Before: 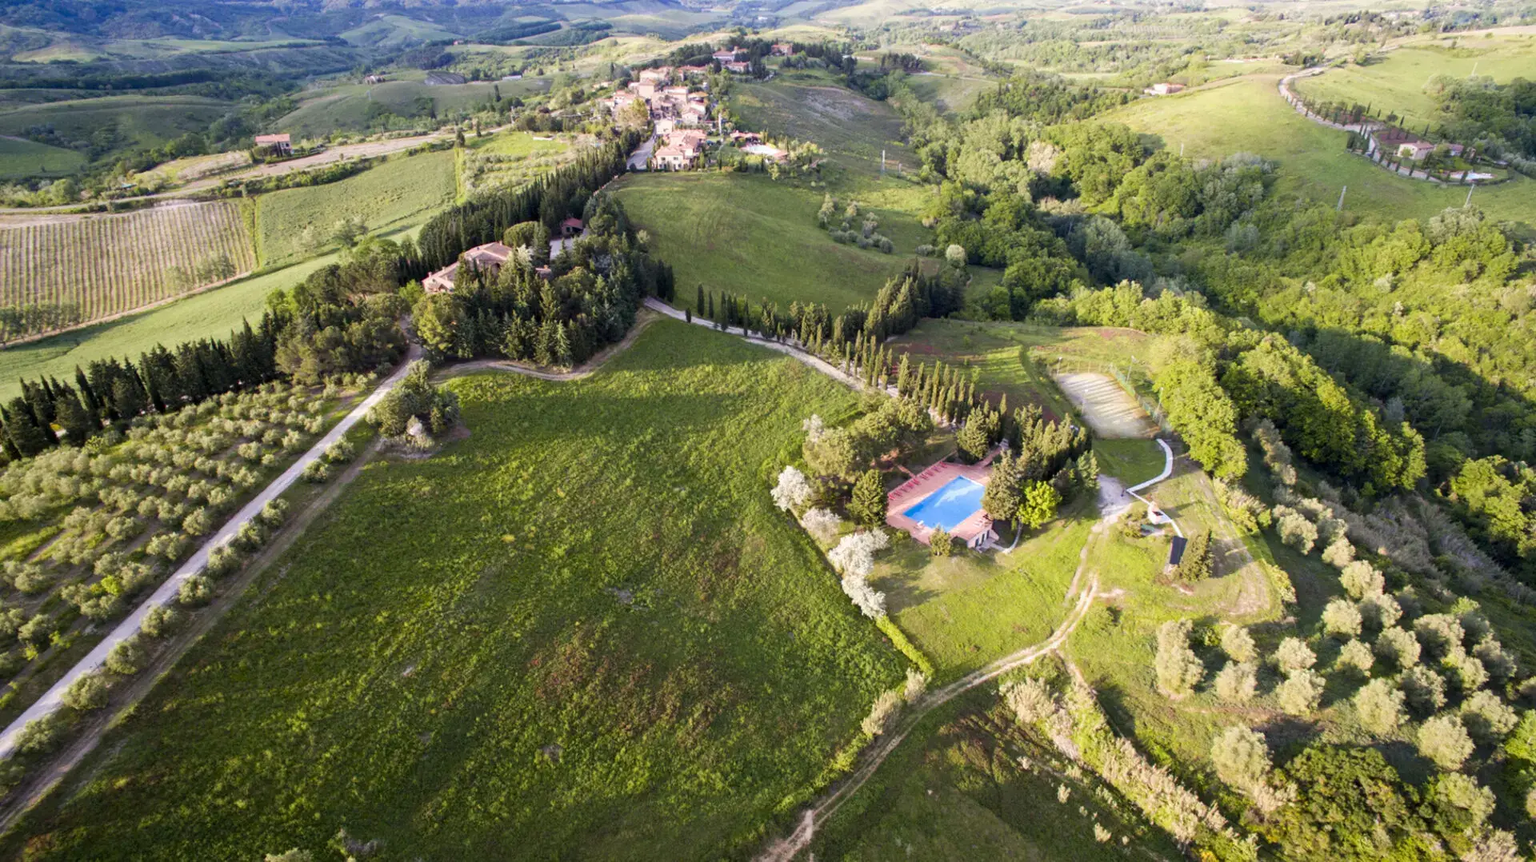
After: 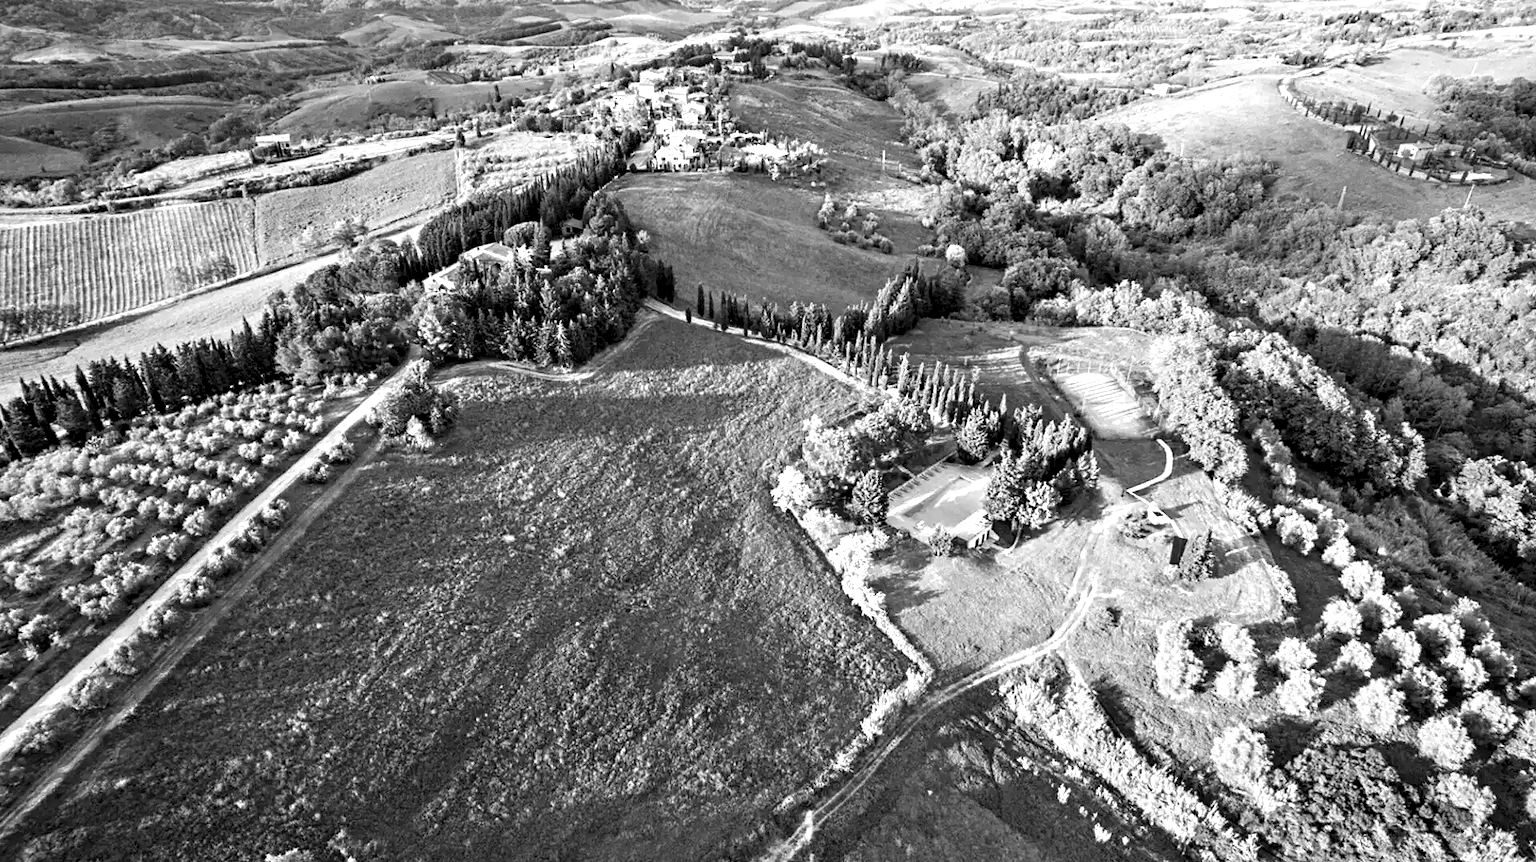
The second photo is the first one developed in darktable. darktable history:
contrast equalizer: octaves 7, y [[0.5, 0.542, 0.583, 0.625, 0.667, 0.708], [0.5 ×6], [0.5 ×6], [0 ×6], [0 ×6]]
monochrome: a 32, b 64, size 2.3
exposure: exposure 0.367 EV, compensate highlight preservation false
